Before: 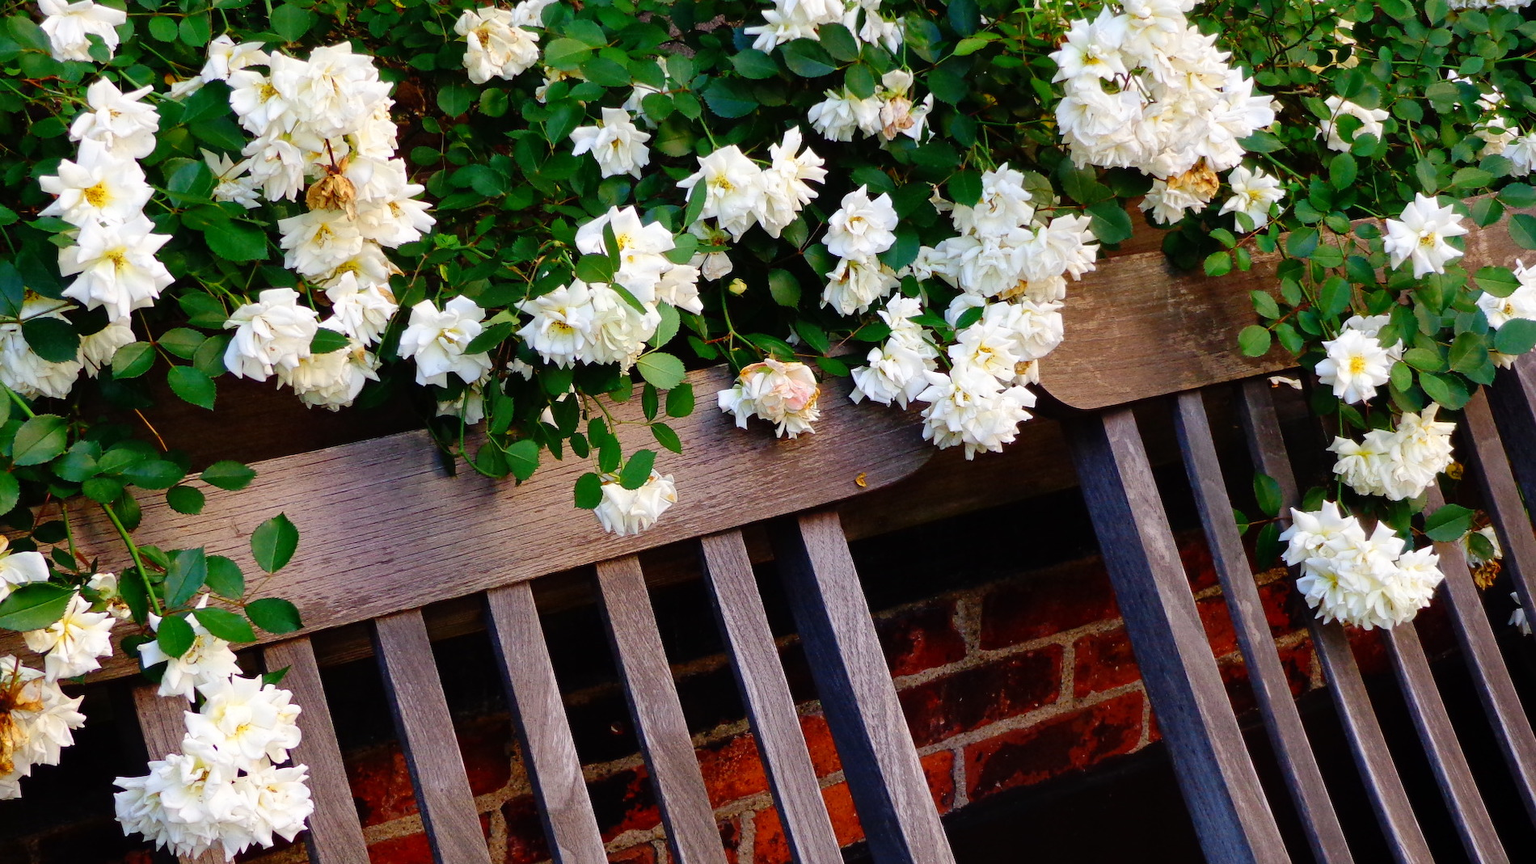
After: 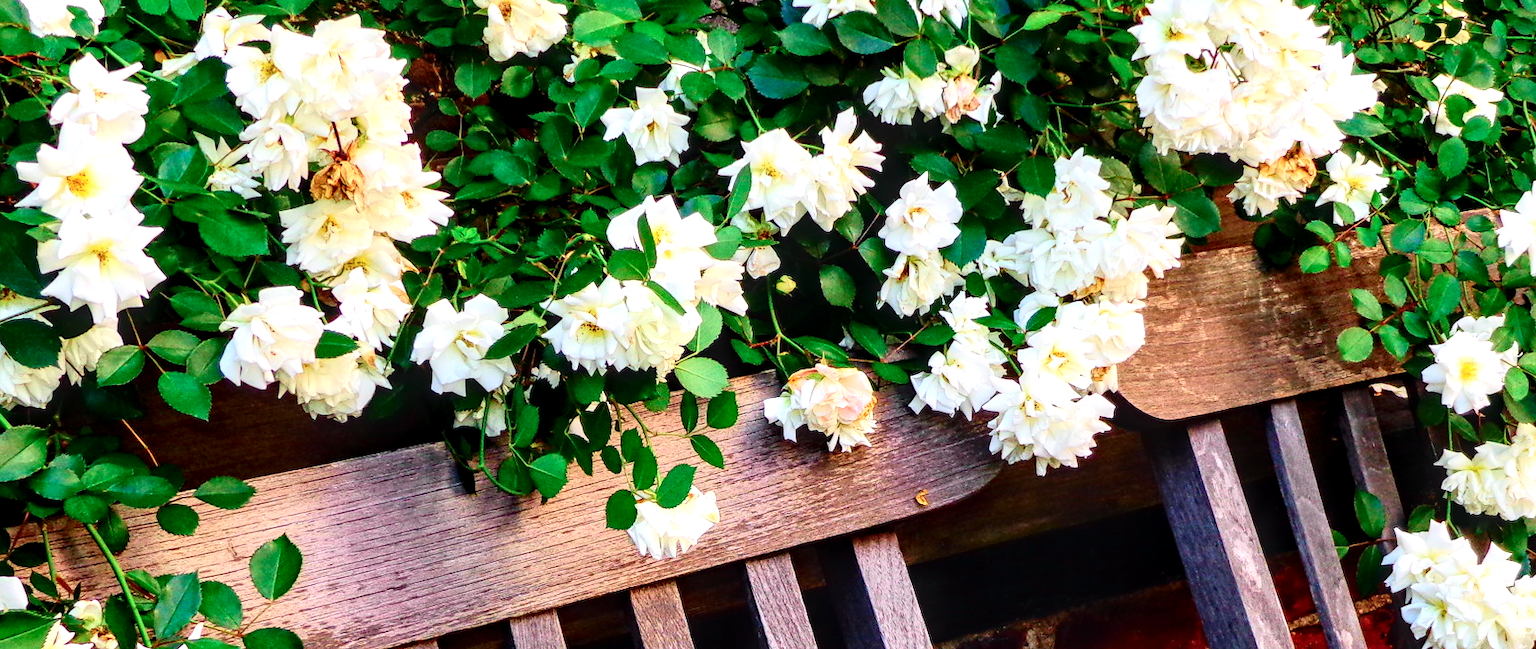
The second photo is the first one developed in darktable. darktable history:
tone curve: curves: ch0 [(0, 0) (0.051, 0.03) (0.096, 0.071) (0.241, 0.247) (0.455, 0.525) (0.594, 0.697) (0.741, 0.845) (0.871, 0.933) (1, 0.984)]; ch1 [(0, 0) (0.1, 0.038) (0.318, 0.243) (0.399, 0.351) (0.478, 0.469) (0.499, 0.499) (0.534, 0.549) (0.565, 0.594) (0.601, 0.634) (0.666, 0.7) (1, 1)]; ch2 [(0, 0) (0.453, 0.45) (0.479, 0.483) (0.504, 0.499) (0.52, 0.519) (0.541, 0.559) (0.592, 0.612) (0.824, 0.815) (1, 1)], color space Lab, independent channels, preserve colors none
shadows and highlights: radius 330.75, shadows 55.08, highlights -99.47, compress 94.6%, soften with gaussian
exposure: black level correction 0, exposure 0.499 EV, compensate exposure bias true, compensate highlight preservation false
local contrast: detail 150%
crop: left 1.607%, top 3.36%, right 7.592%, bottom 28.432%
